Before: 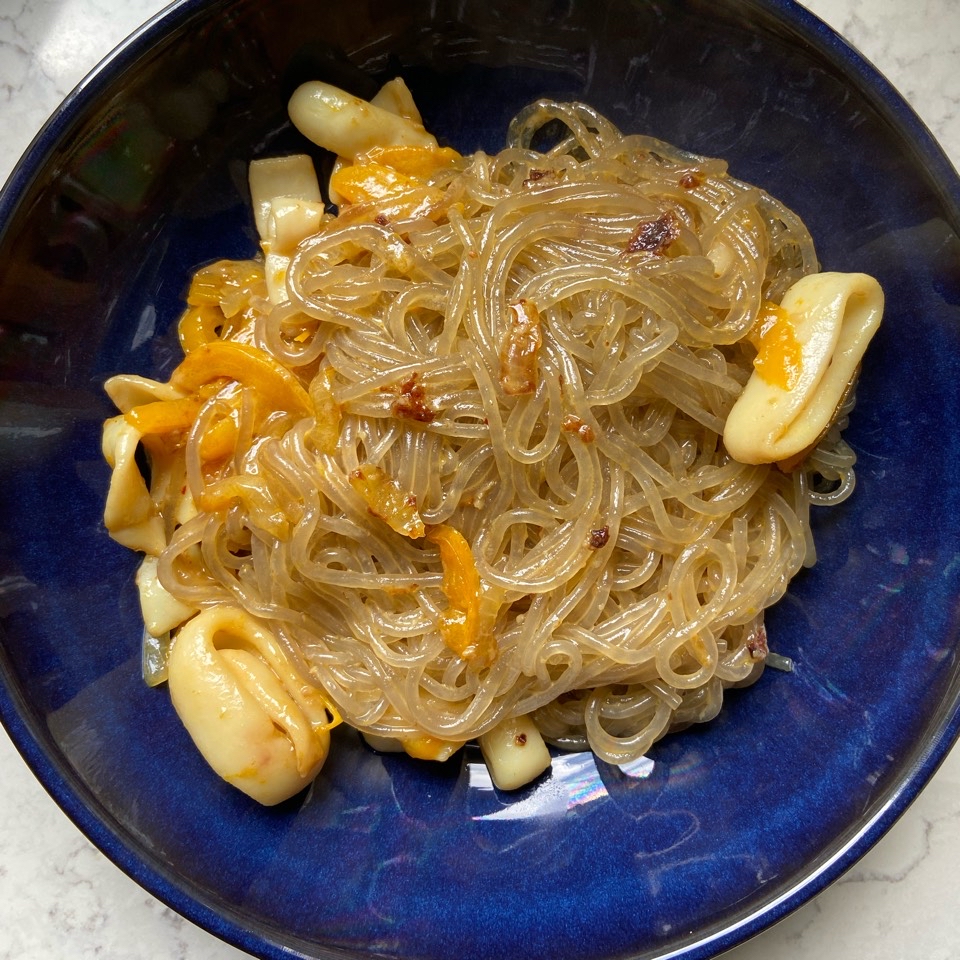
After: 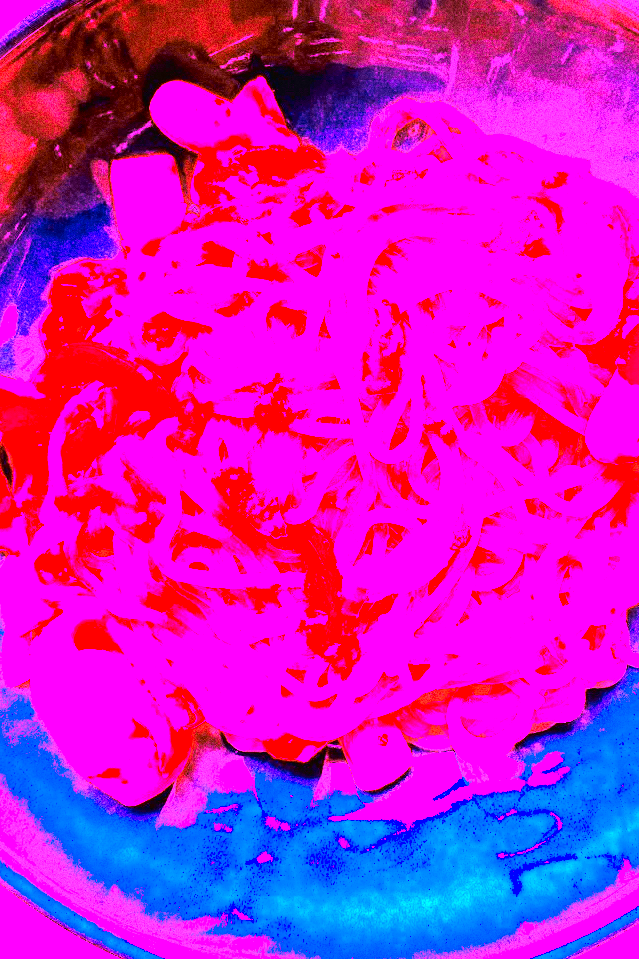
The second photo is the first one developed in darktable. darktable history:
tone curve: curves: ch0 [(0, 0.018) (0.061, 0.041) (0.205, 0.191) (0.289, 0.292) (0.39, 0.424) (0.493, 0.551) (0.666, 0.743) (0.795, 0.841) (1, 0.998)]; ch1 [(0, 0) (0.385, 0.343) (0.439, 0.415) (0.494, 0.498) (0.501, 0.501) (0.51, 0.509) (0.548, 0.563) (0.586, 0.61) (0.684, 0.658) (0.783, 0.804) (1, 1)]; ch2 [(0, 0) (0.304, 0.31) (0.403, 0.399) (0.441, 0.428) (0.47, 0.469) (0.498, 0.496) (0.524, 0.538) (0.566, 0.579) (0.648, 0.665) (0.697, 0.699) (1, 1)], color space Lab, independent channels, preserve colors none
crop and rotate: left 14.385%, right 18.948%
white balance: red 8, blue 8
grain: coarseness 0.09 ISO, strength 40%
